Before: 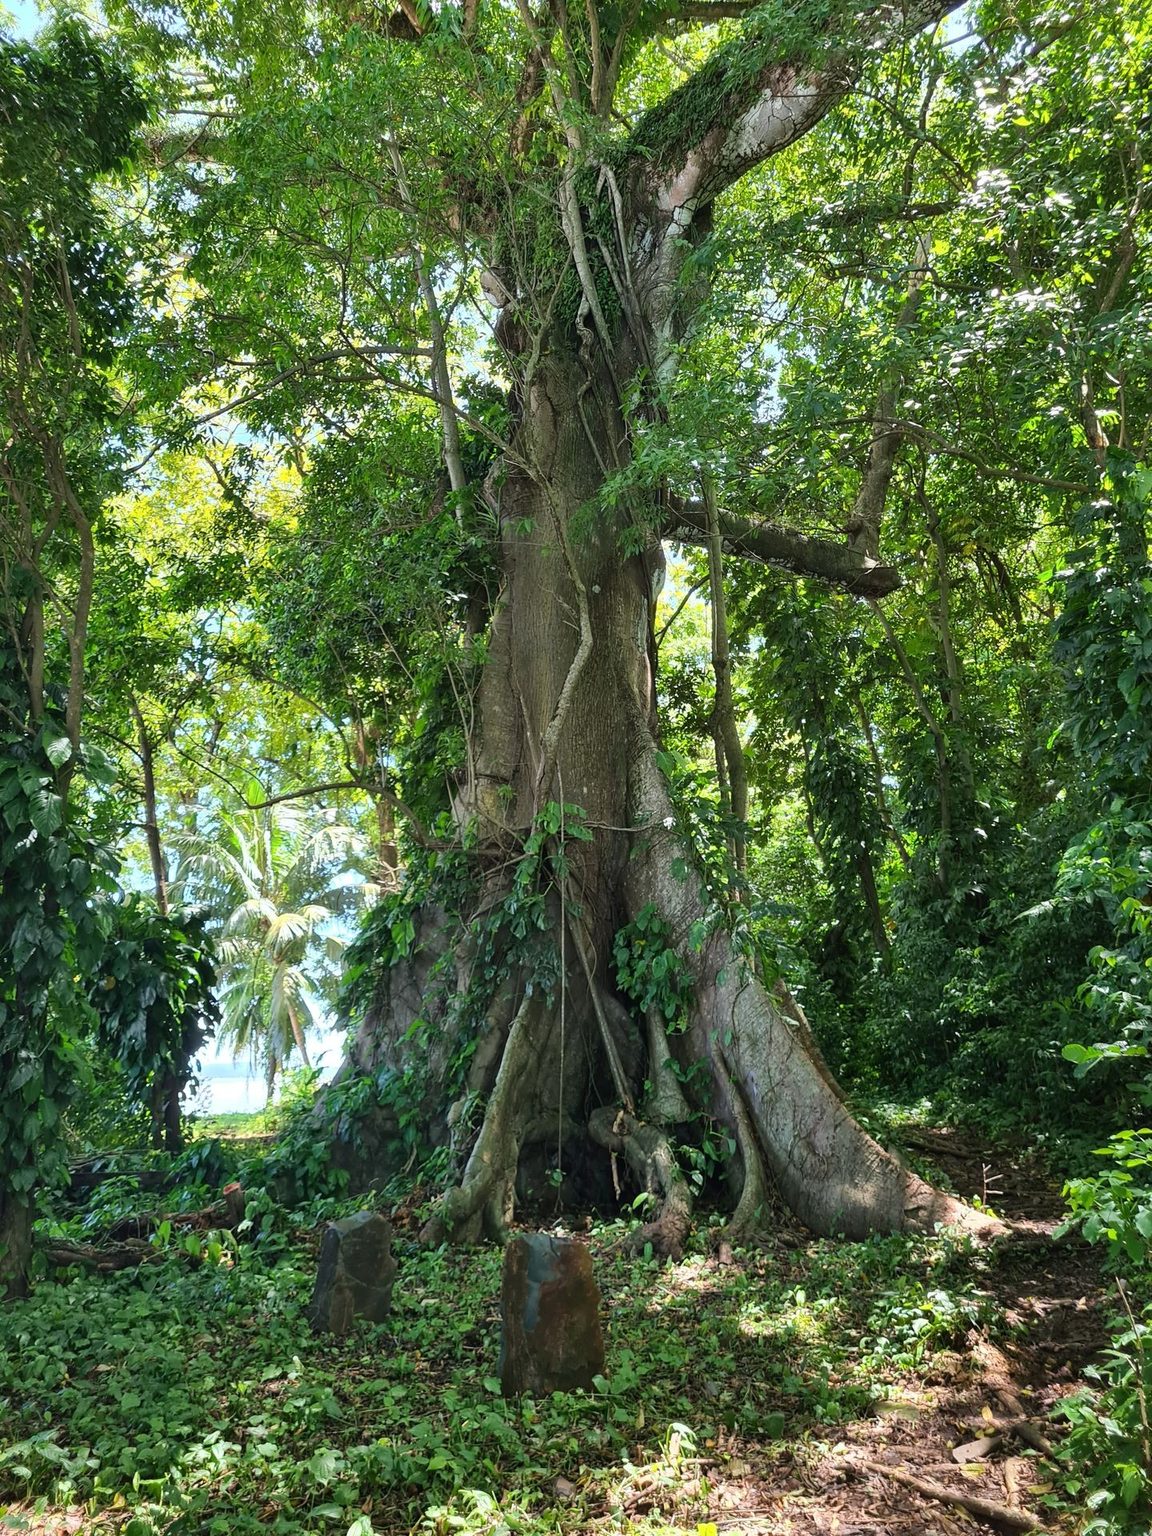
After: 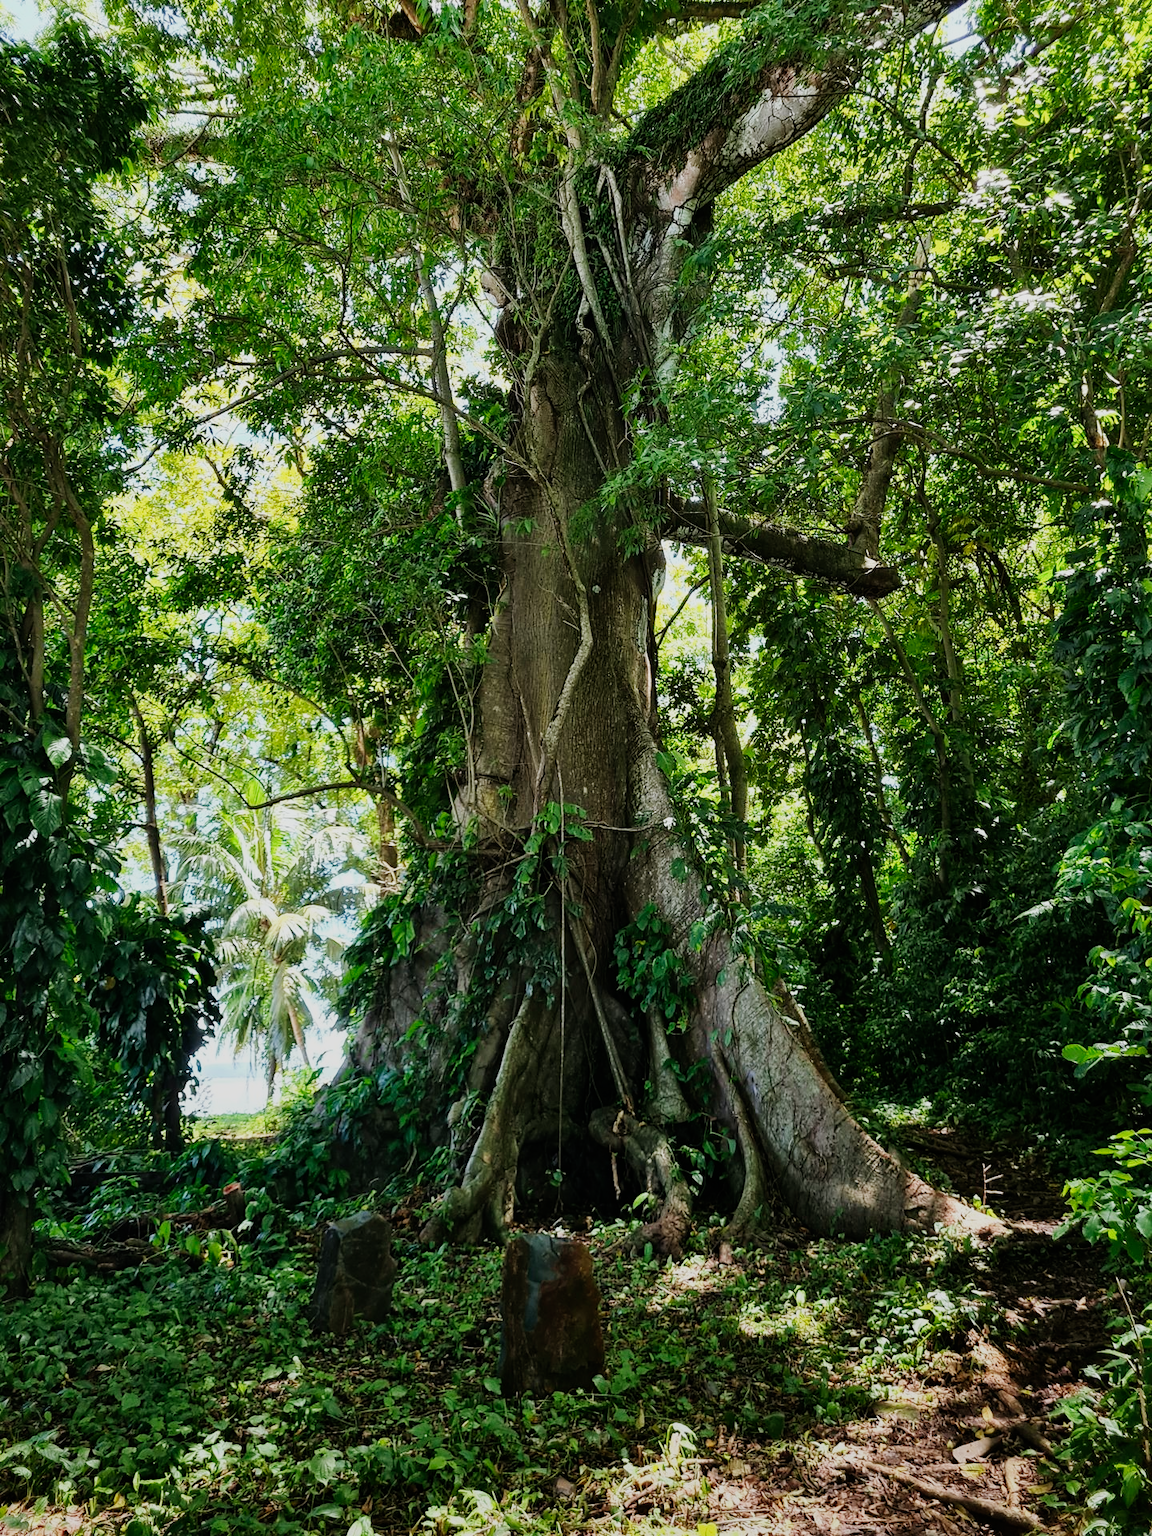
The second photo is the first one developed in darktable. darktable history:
color balance: mode lift, gamma, gain (sRGB), lift [1, 0.99, 1.01, 0.992], gamma [1, 1.037, 0.974, 0.963]
sigmoid: contrast 1.7, skew -0.1, preserve hue 0%, red attenuation 0.1, red rotation 0.035, green attenuation 0.1, green rotation -0.017, blue attenuation 0.15, blue rotation -0.052, base primaries Rec2020
graduated density: rotation -180°, offset 24.95
color correction: highlights a* -0.137, highlights b* 0.137
